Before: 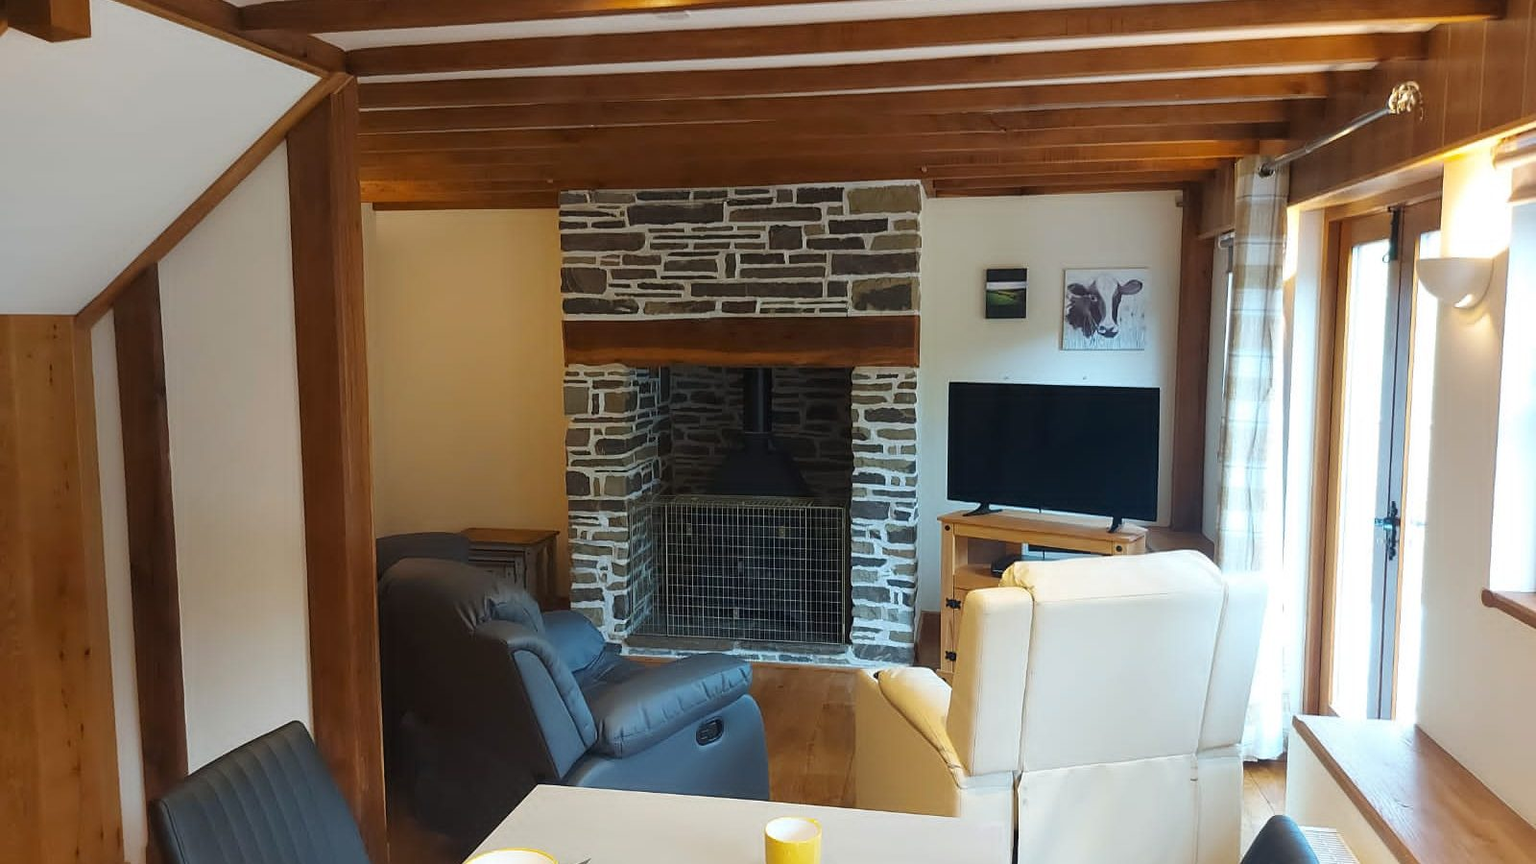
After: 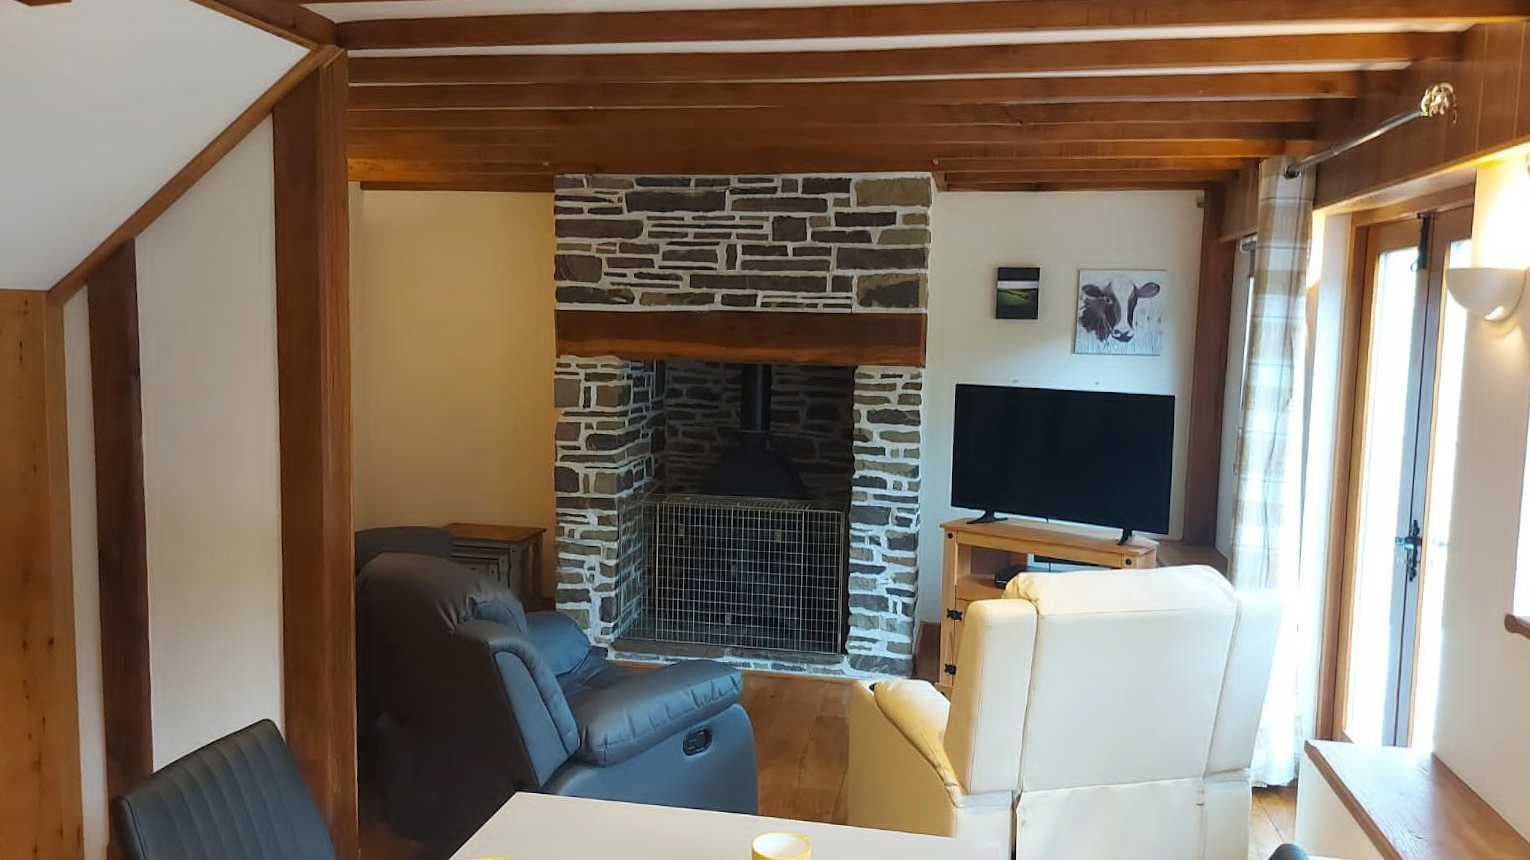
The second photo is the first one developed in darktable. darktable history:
crop and rotate: angle -1.47°
